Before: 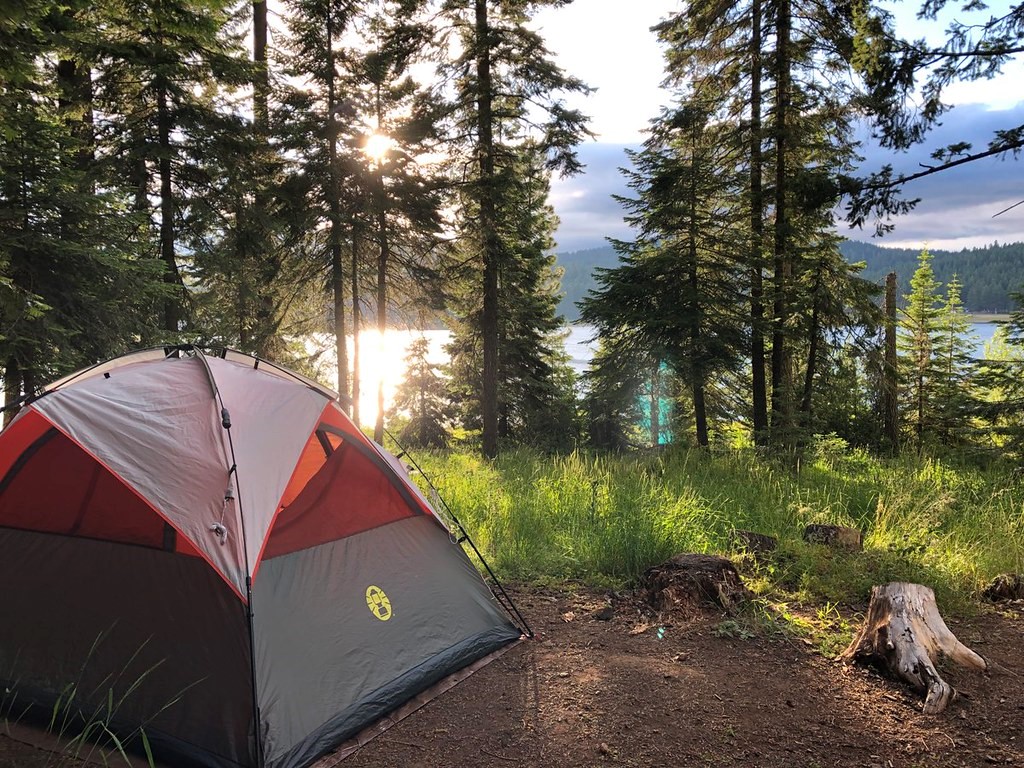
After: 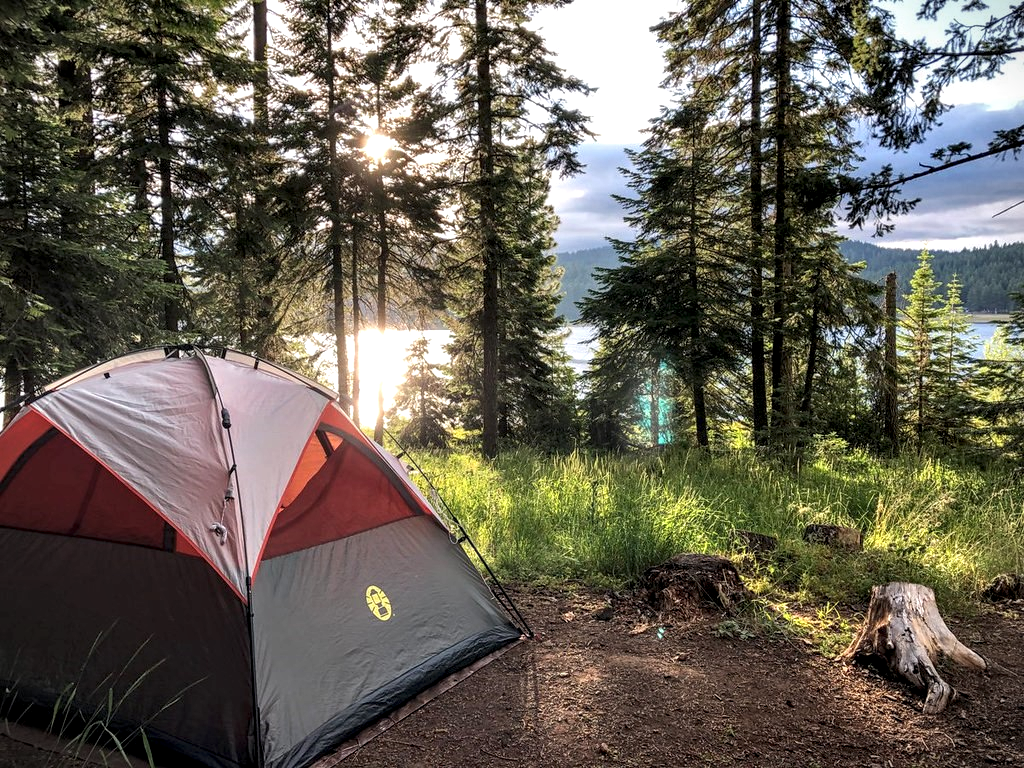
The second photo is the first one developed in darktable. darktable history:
local contrast: detail 160%
vignetting: fall-off start 91.19%
